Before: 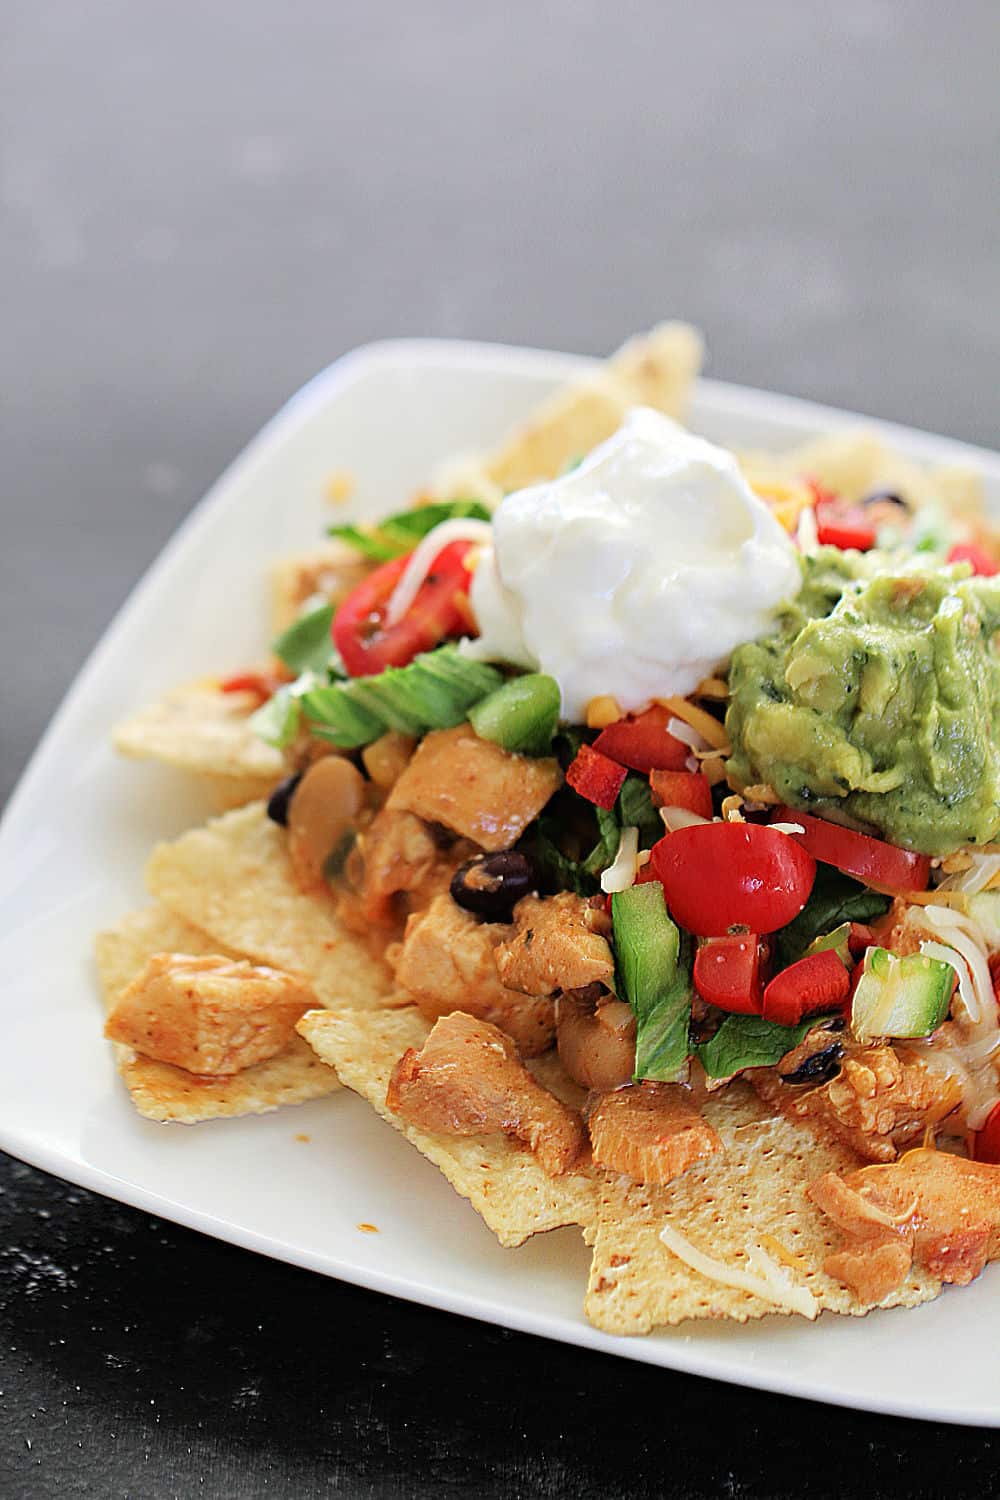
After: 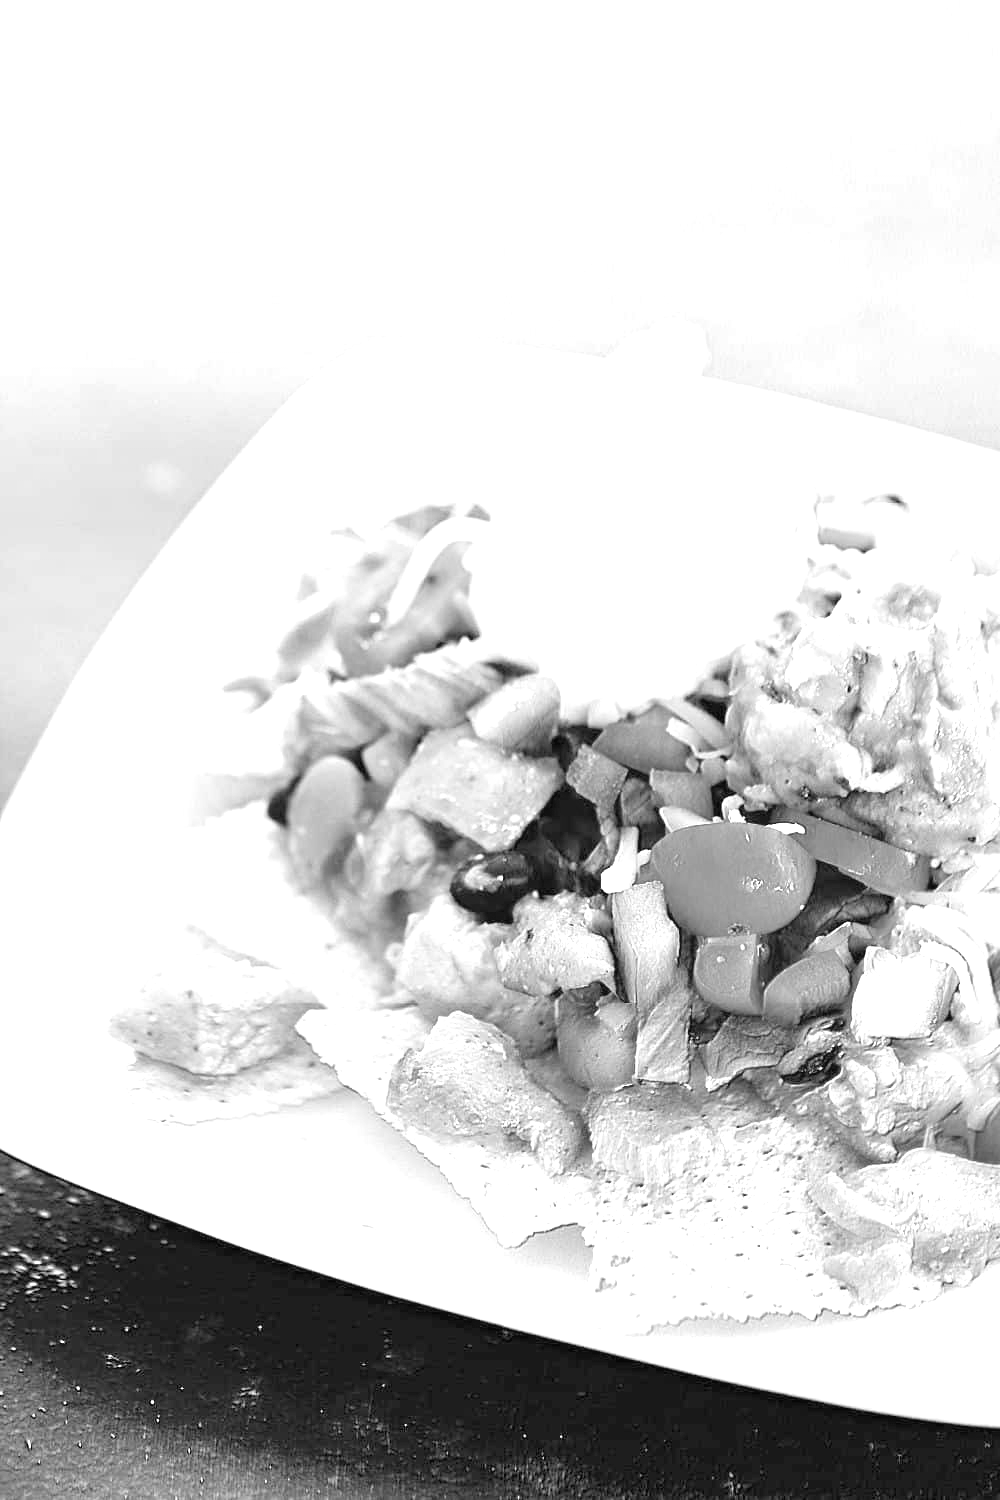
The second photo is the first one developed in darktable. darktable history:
exposure: black level correction 0, exposure 1.45 EV, compensate exposure bias true, compensate highlight preservation false
monochrome: on, module defaults
contrast brightness saturation: brightness 0.15
